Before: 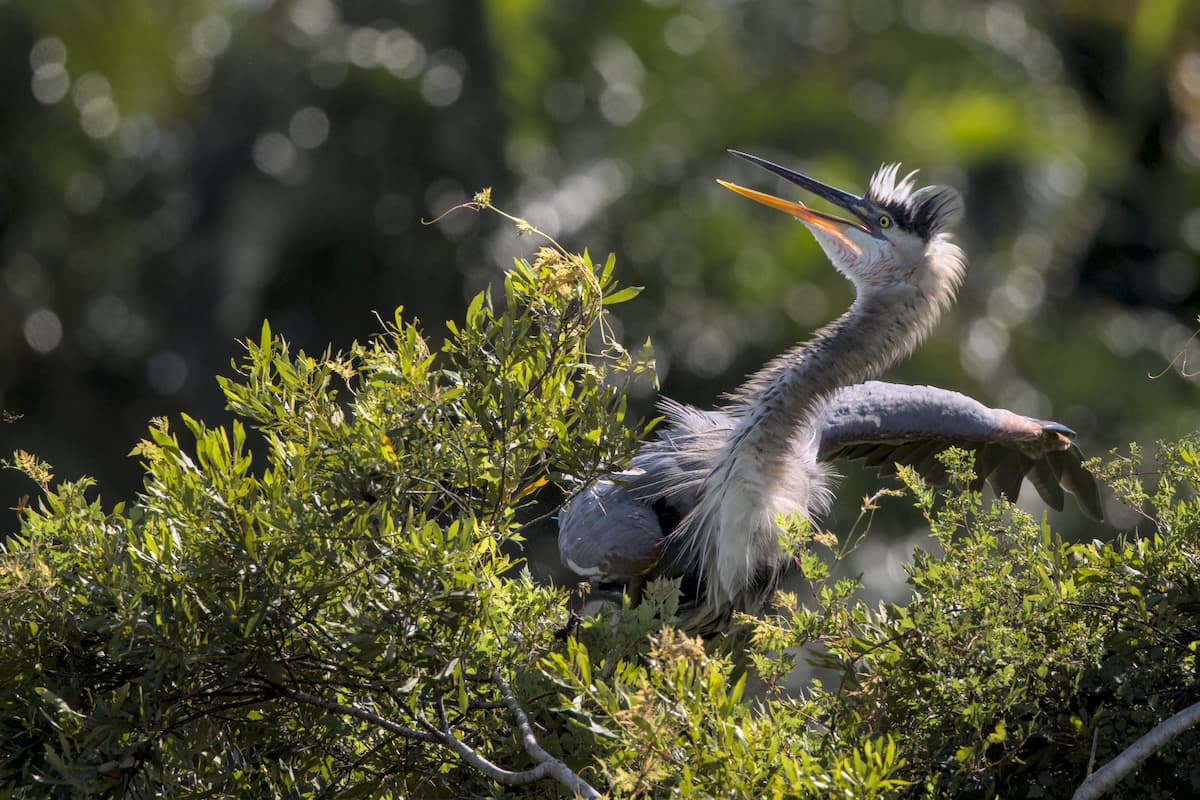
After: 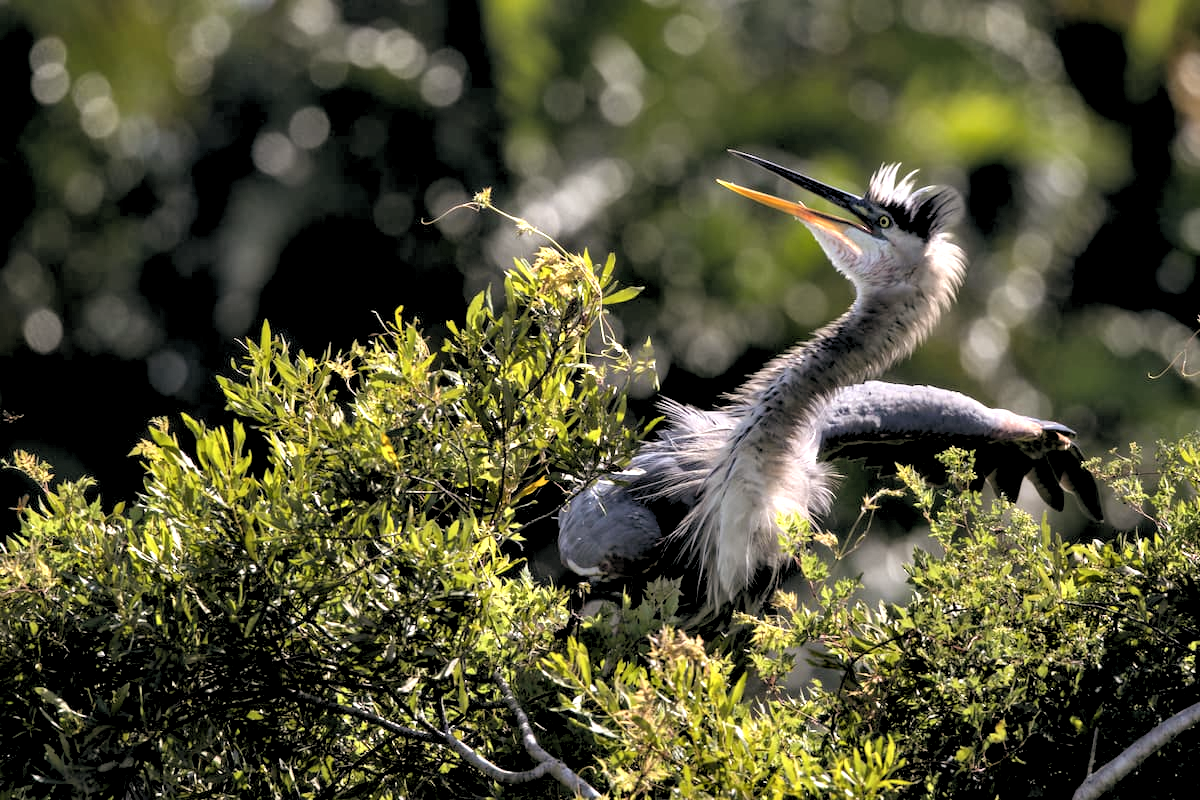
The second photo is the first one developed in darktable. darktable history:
color balance: lift [1, 0.998, 1.001, 1.002], gamma [1, 1.02, 1, 0.98], gain [1, 1.02, 1.003, 0.98]
contrast equalizer: y [[0.586, 0.584, 0.576, 0.565, 0.552, 0.539], [0.5 ×6], [0.97, 0.959, 0.919, 0.859, 0.789, 0.717], [0 ×6], [0 ×6]]
rgb levels: levels [[0.013, 0.434, 0.89], [0, 0.5, 1], [0, 0.5, 1]]
